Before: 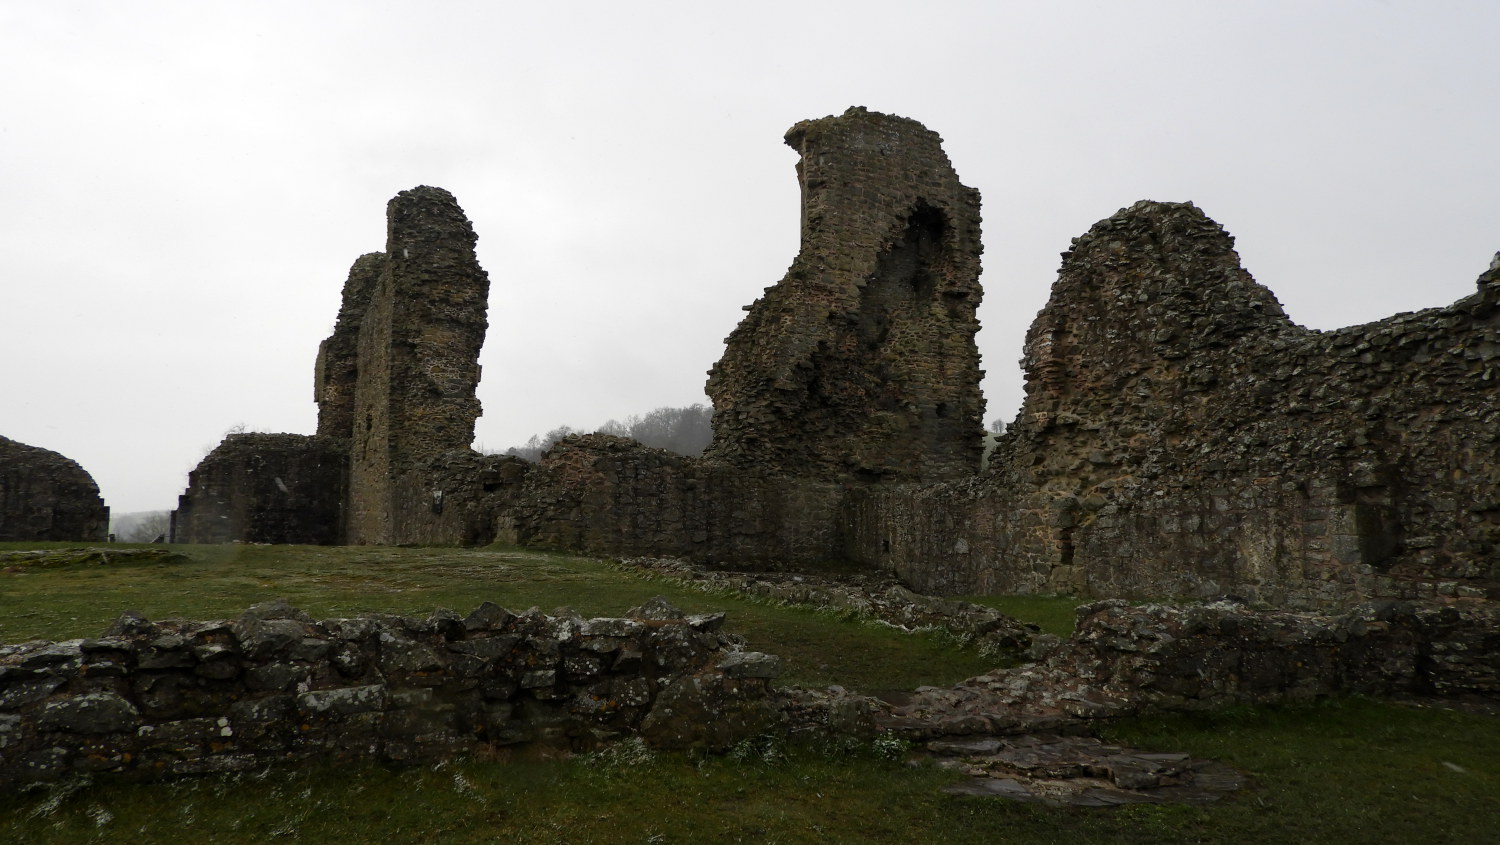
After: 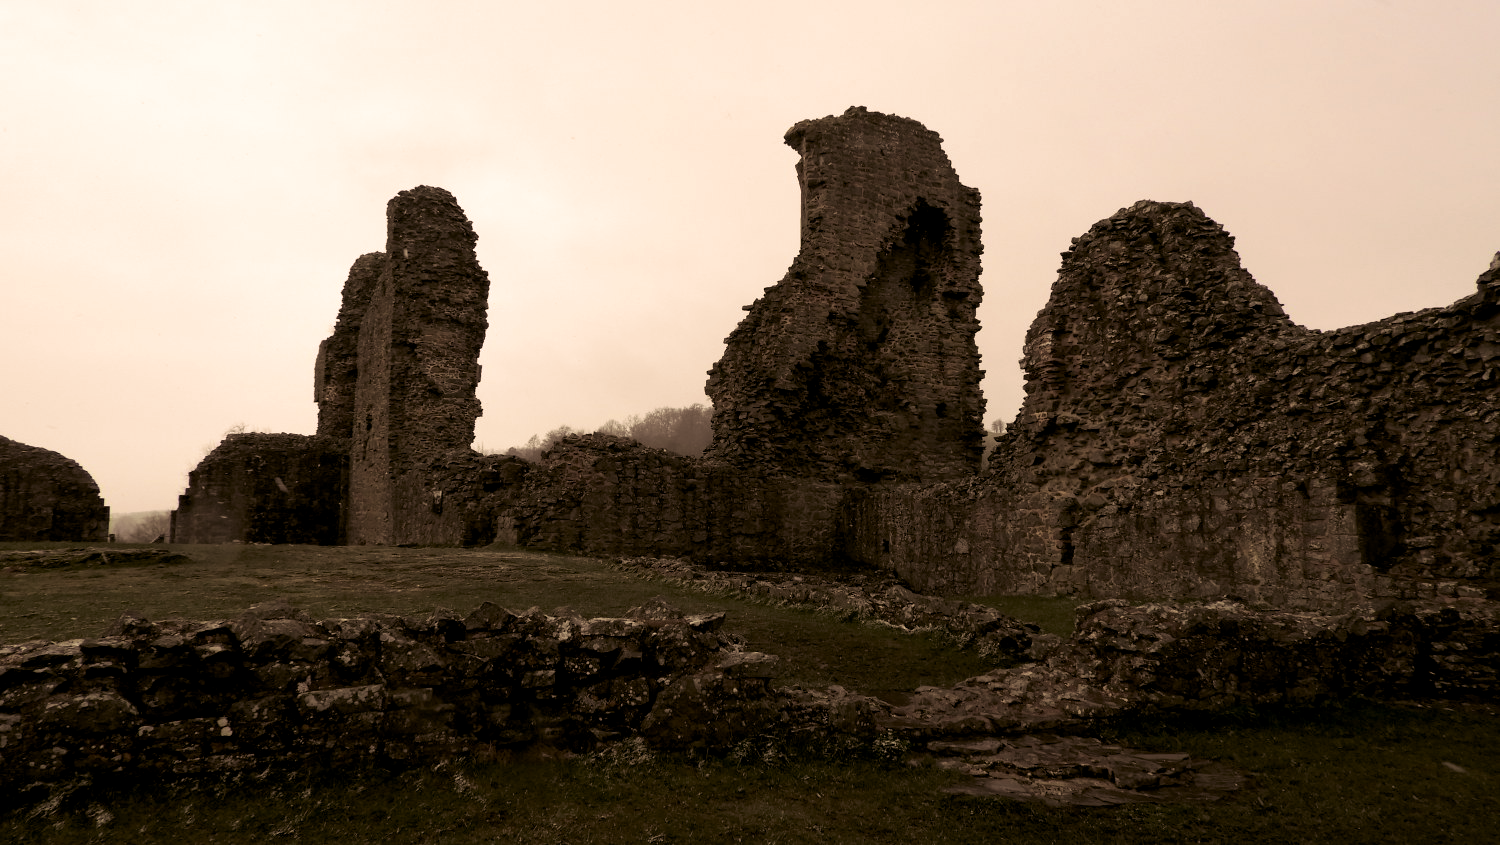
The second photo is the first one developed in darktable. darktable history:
color correction: highlights a* 8.98, highlights b* 15.09, shadows a* -0.49, shadows b* 26.52
split-toning: shadows › saturation 0.24, highlights › hue 54°, highlights › saturation 0.24
